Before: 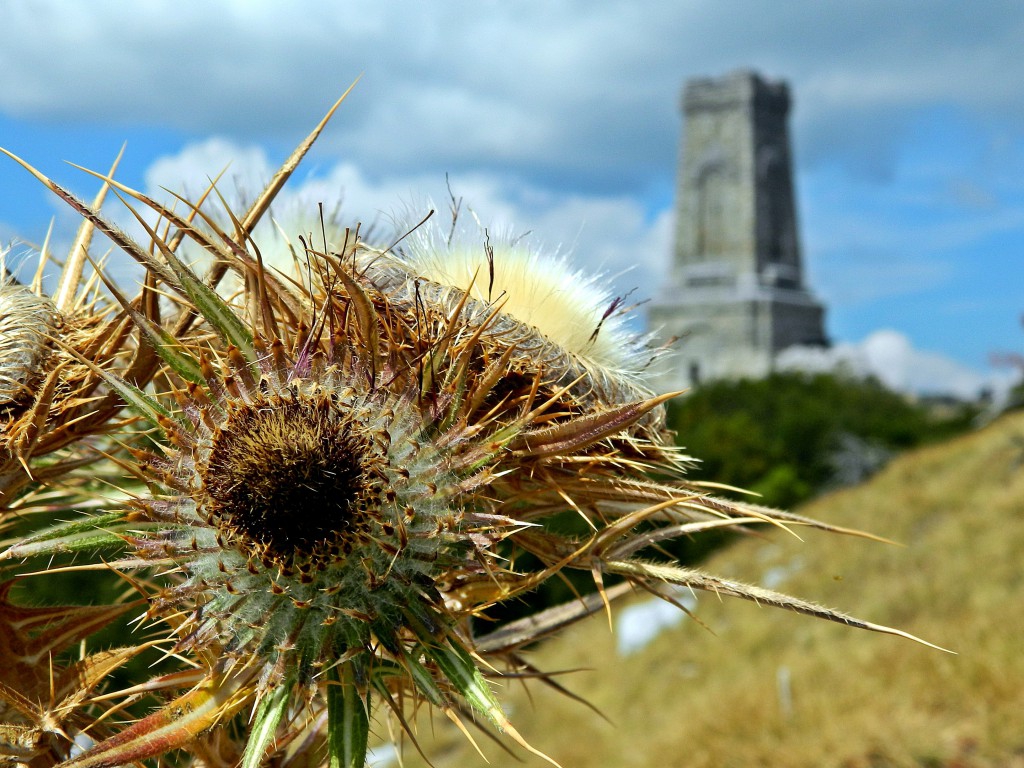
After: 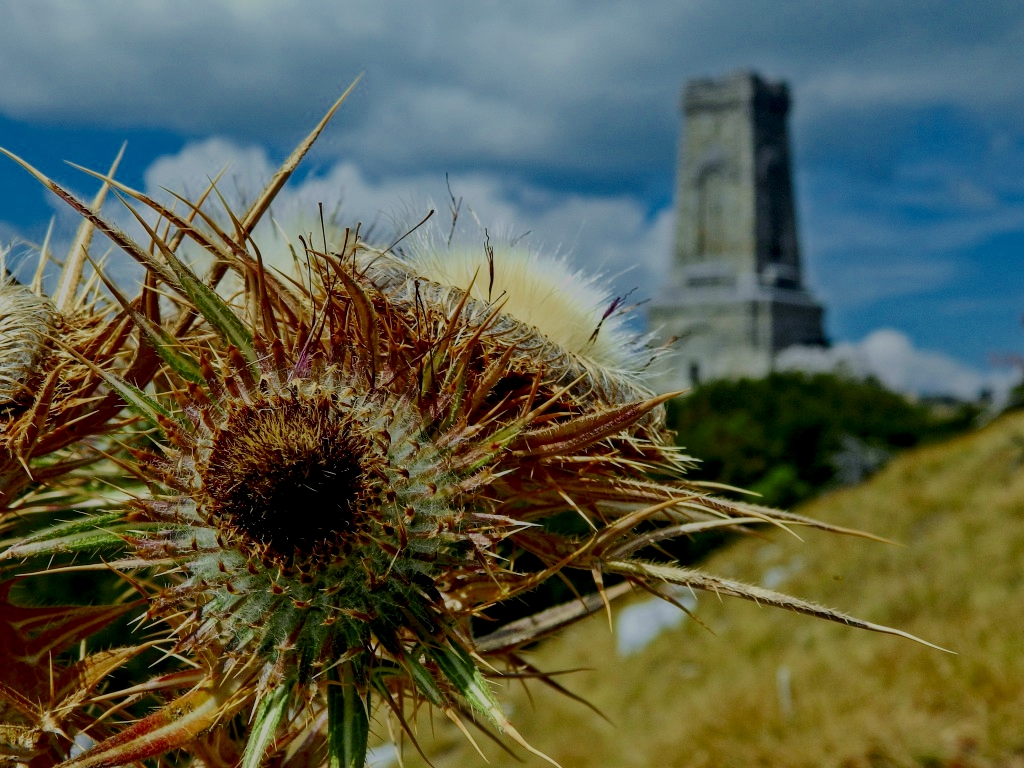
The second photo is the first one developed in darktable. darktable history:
exposure: black level correction 0, exposure 1 EV, compensate highlight preservation false
contrast brightness saturation: brightness -0.502
filmic rgb: black relative exposure -7.99 EV, white relative exposure 8.01 EV, hardness 2.51, latitude 10.96%, contrast 0.718, highlights saturation mix 8.92%, shadows ↔ highlights balance 2.16%, add noise in highlights 0.001, color science v3 (2019), use custom middle-gray values true, contrast in highlights soft
local contrast: detail 130%
